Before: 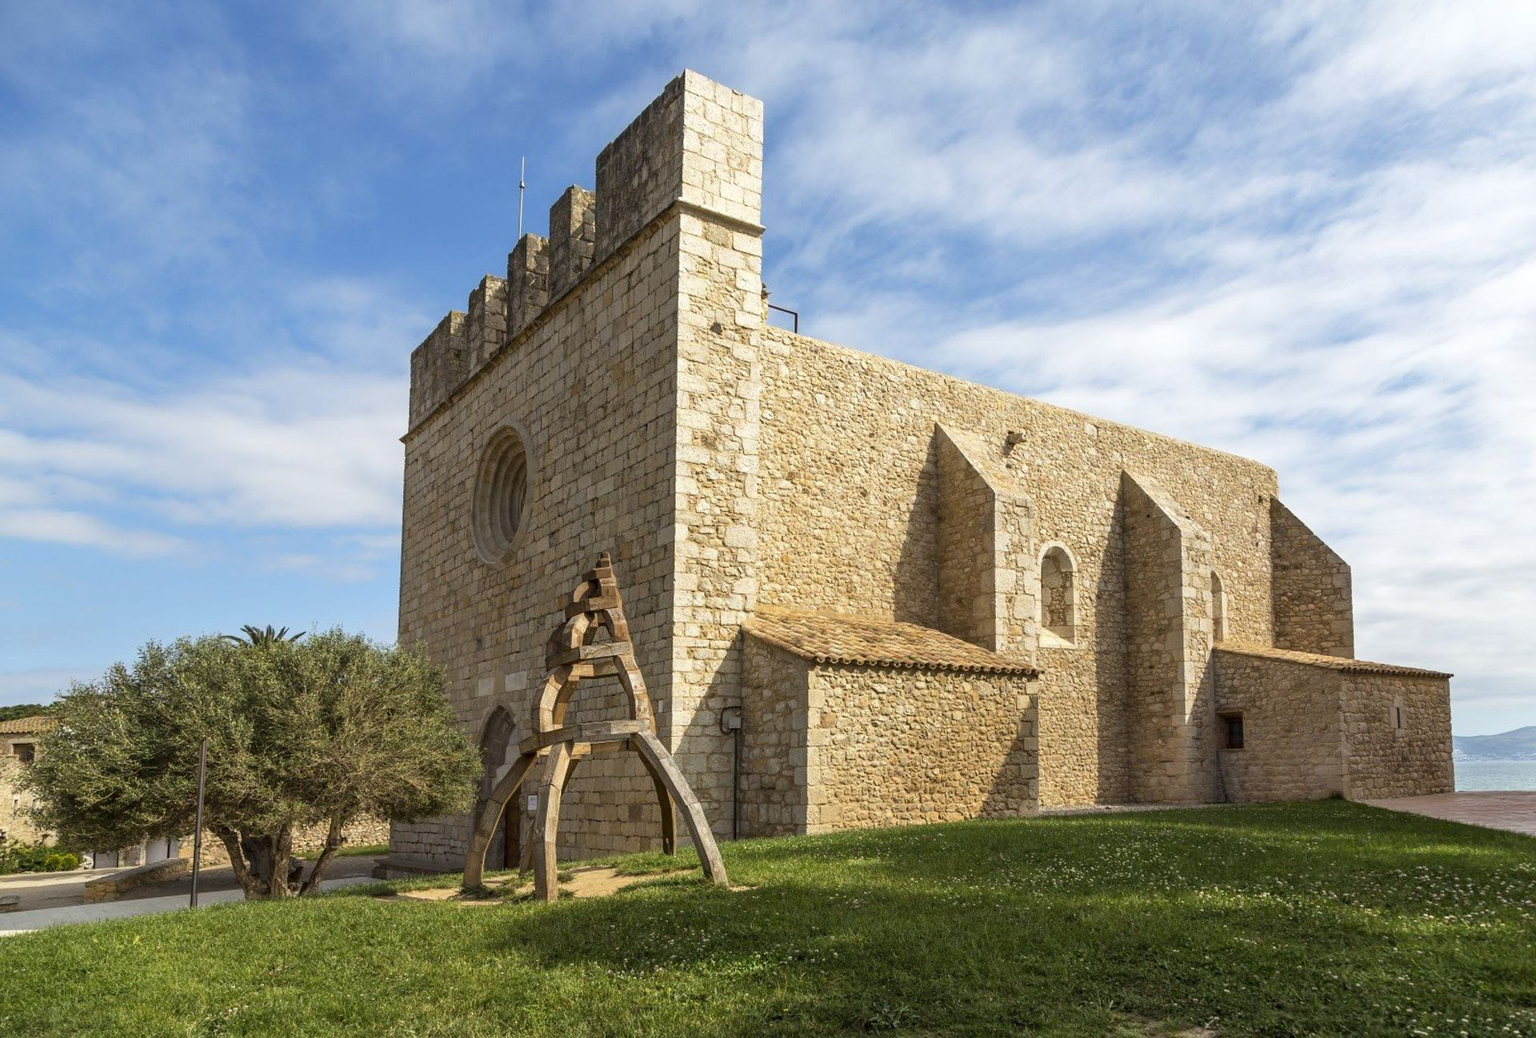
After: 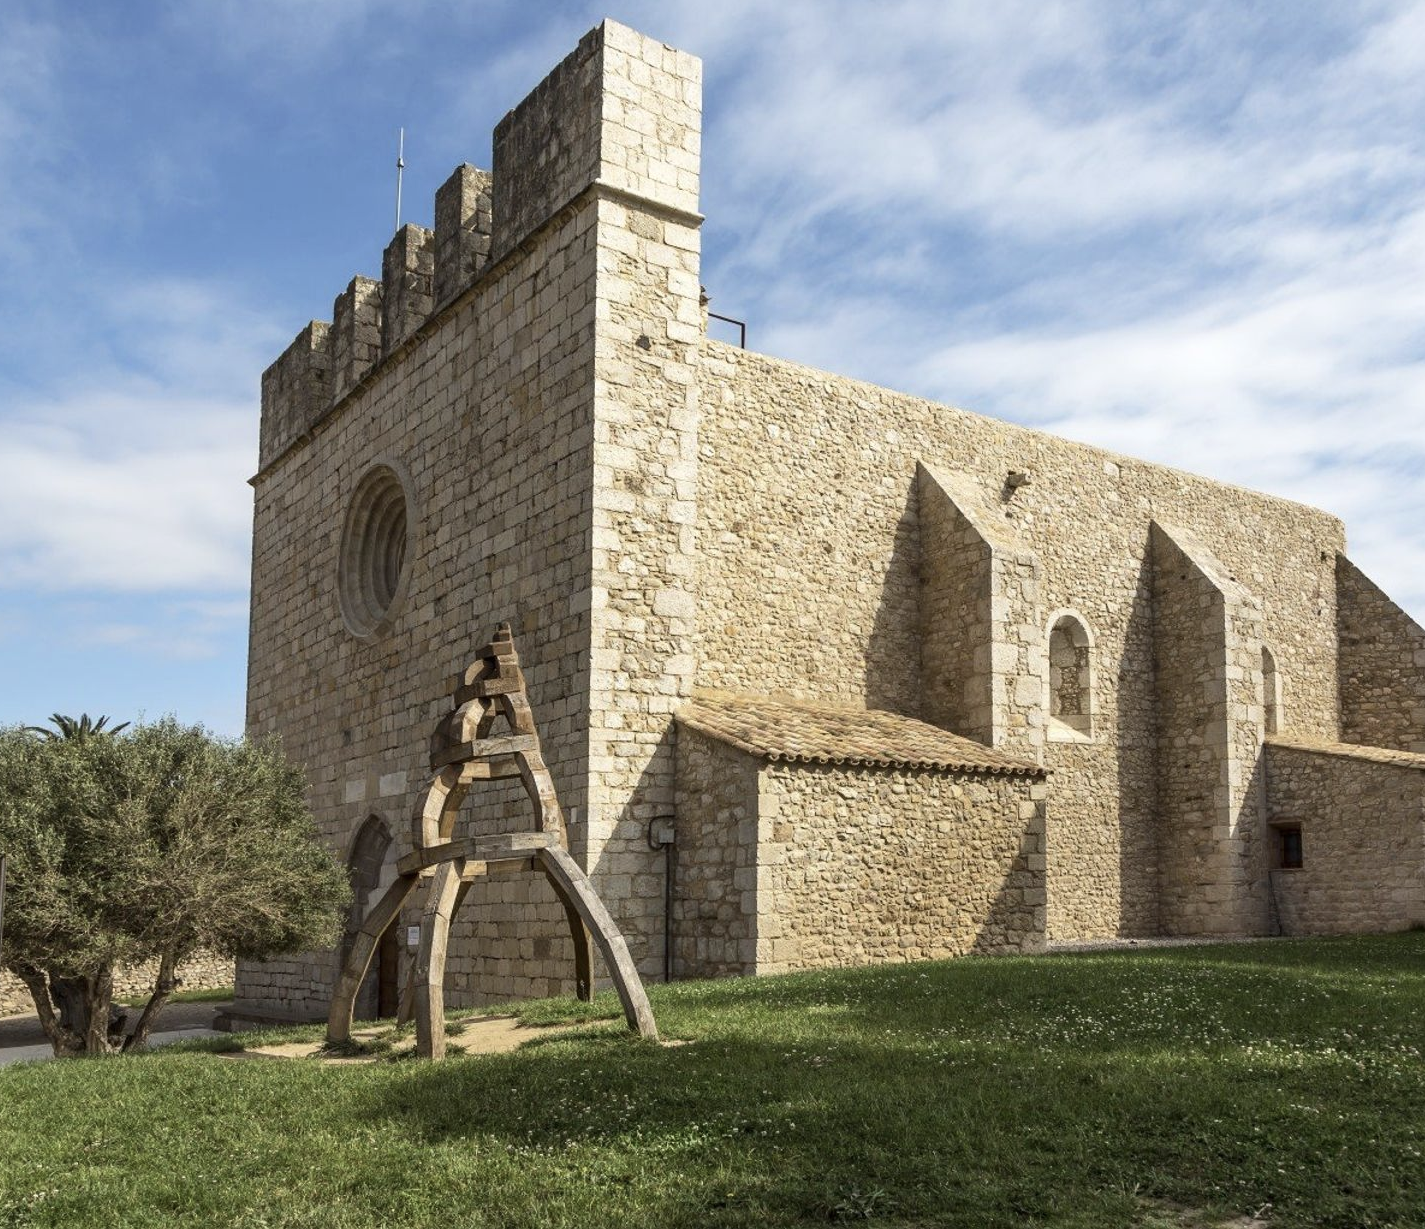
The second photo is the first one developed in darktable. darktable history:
crop and rotate: left 13.15%, top 5.251%, right 12.609%
contrast brightness saturation: contrast 0.11, saturation -0.17
color zones: curves: ch1 [(0.113, 0.438) (0.75, 0.5)]; ch2 [(0.12, 0.526) (0.75, 0.5)]
